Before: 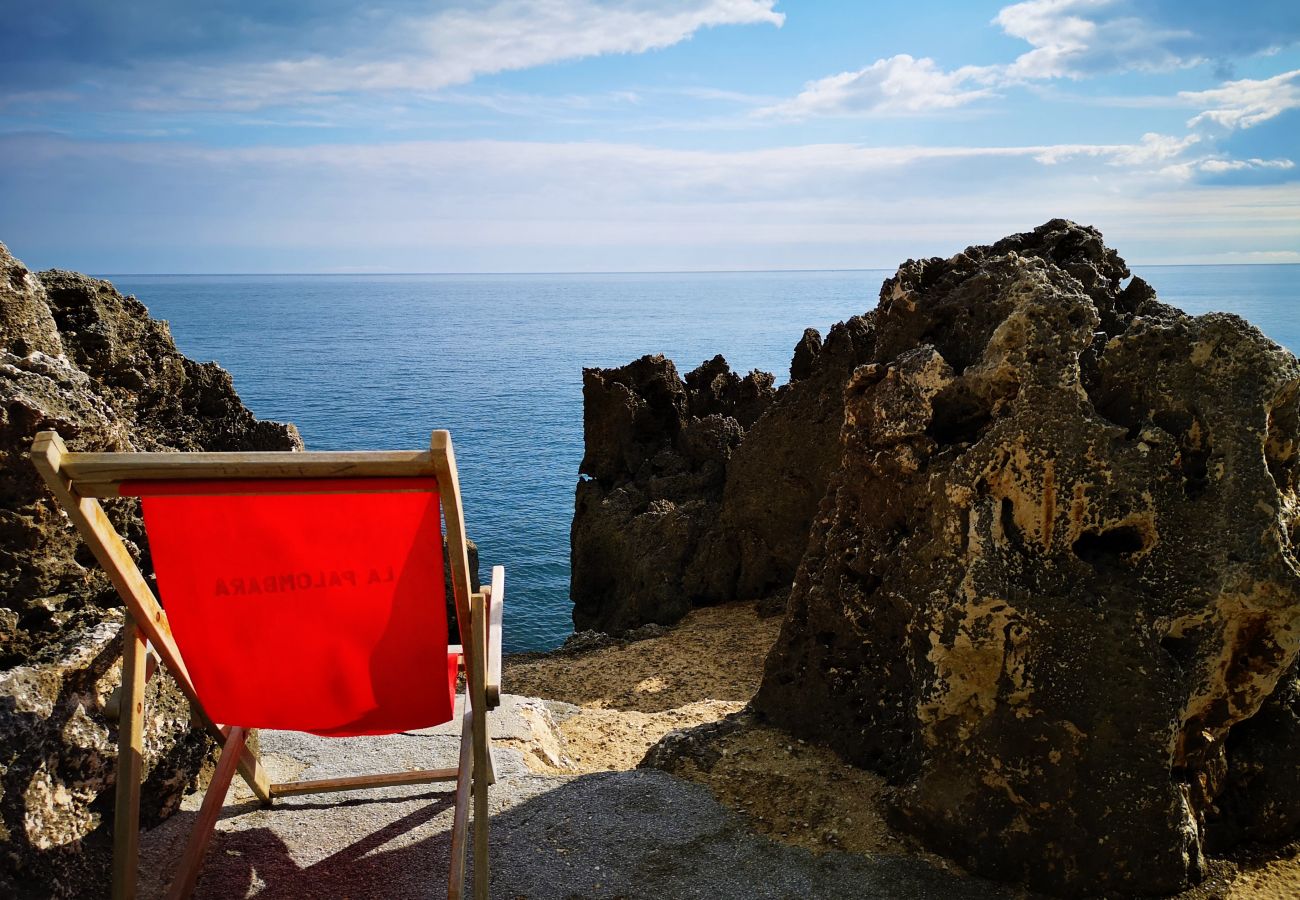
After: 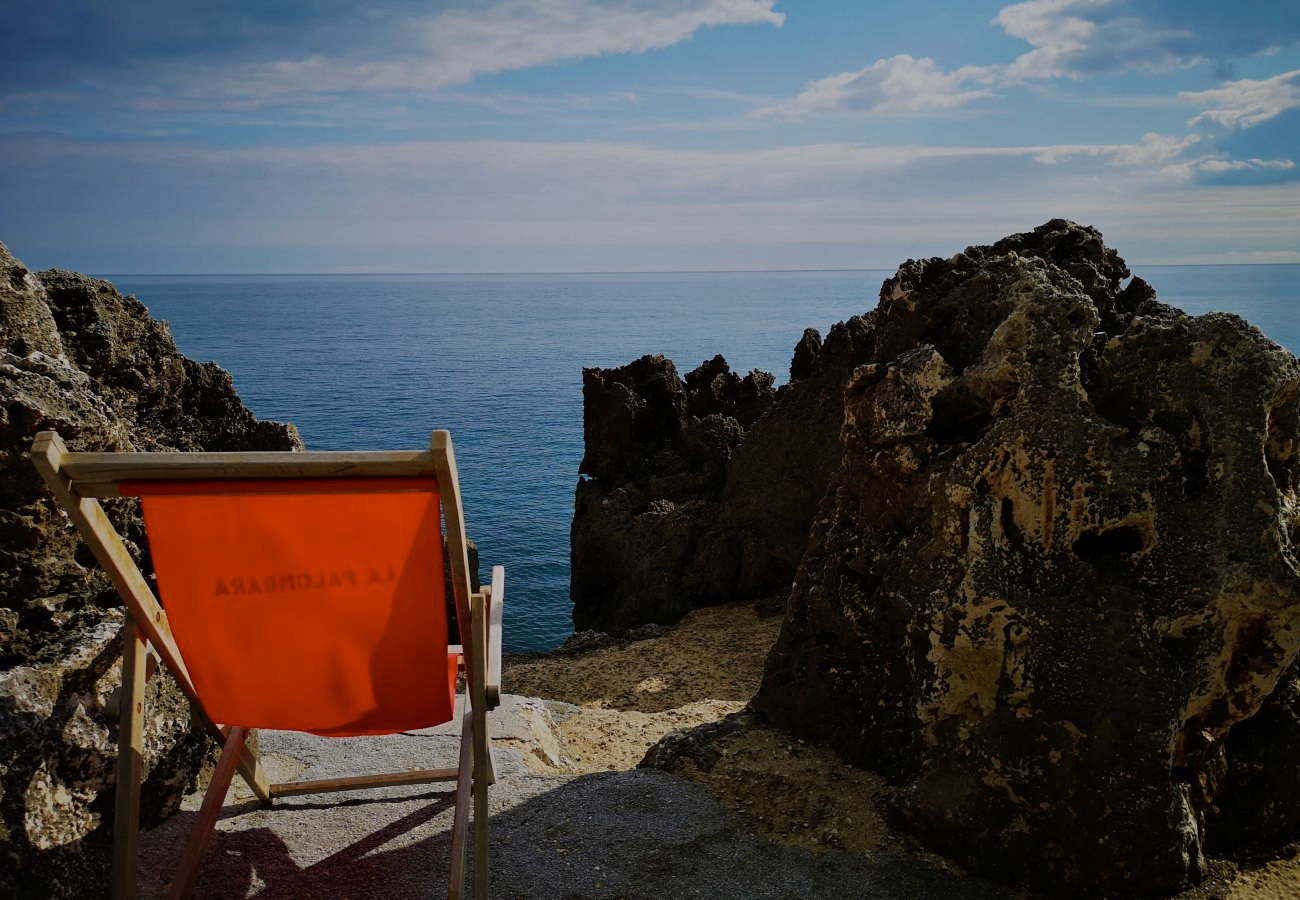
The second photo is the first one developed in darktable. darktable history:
color zones: curves: ch0 [(0, 0.558) (0.143, 0.548) (0.286, 0.447) (0.429, 0.259) (0.571, 0.5) (0.714, 0.5) (0.857, 0.593) (1, 0.558)]; ch1 [(0, 0.543) (0.01, 0.544) (0.12, 0.492) (0.248, 0.458) (0.5, 0.534) (0.748, 0.5) (0.99, 0.469) (1, 0.543)]; ch2 [(0, 0.507) (0.143, 0.522) (0.286, 0.505) (0.429, 0.5) (0.571, 0.5) (0.714, 0.5) (0.857, 0.5) (1, 0.507)]
exposure: exposure -1 EV, compensate highlight preservation false
